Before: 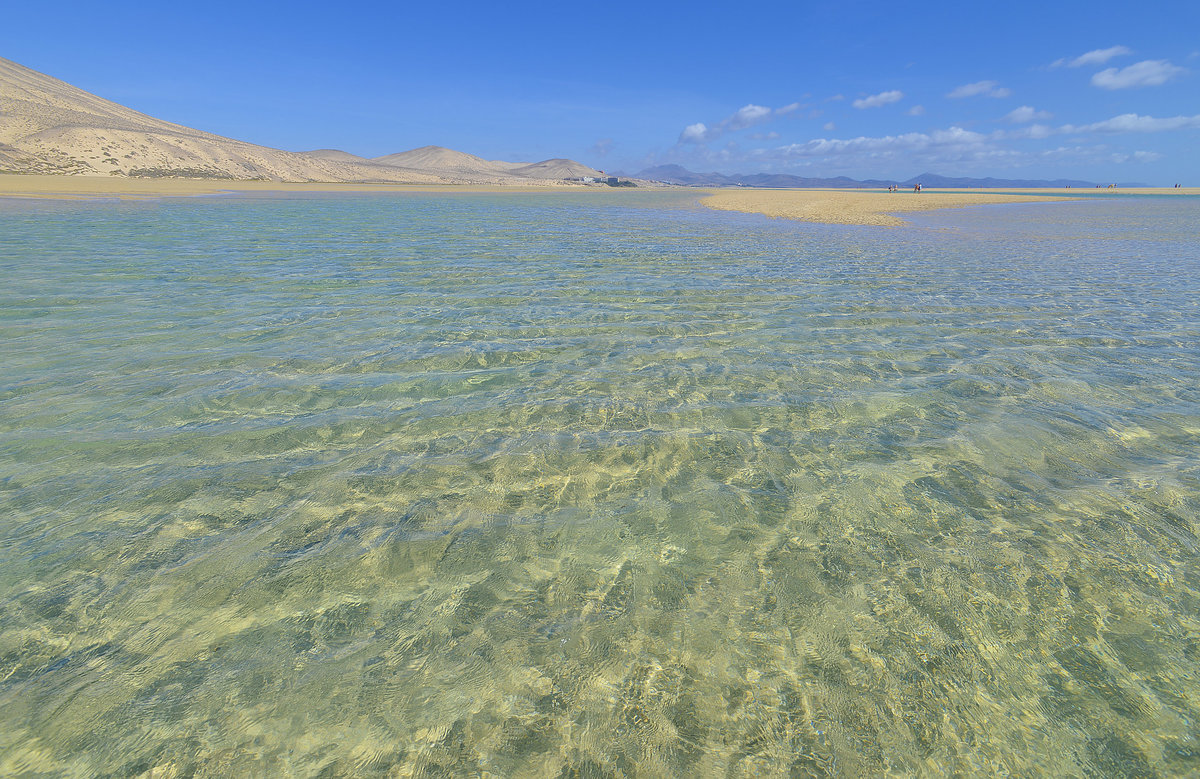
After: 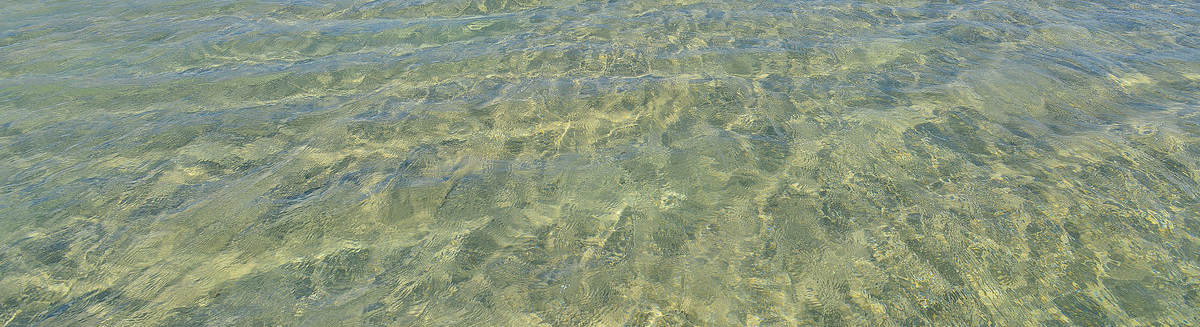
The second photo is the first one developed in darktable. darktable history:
exposure: compensate exposure bias true, compensate highlight preservation false
crop: top 45.551%, bottom 12.262%
white balance: emerald 1
